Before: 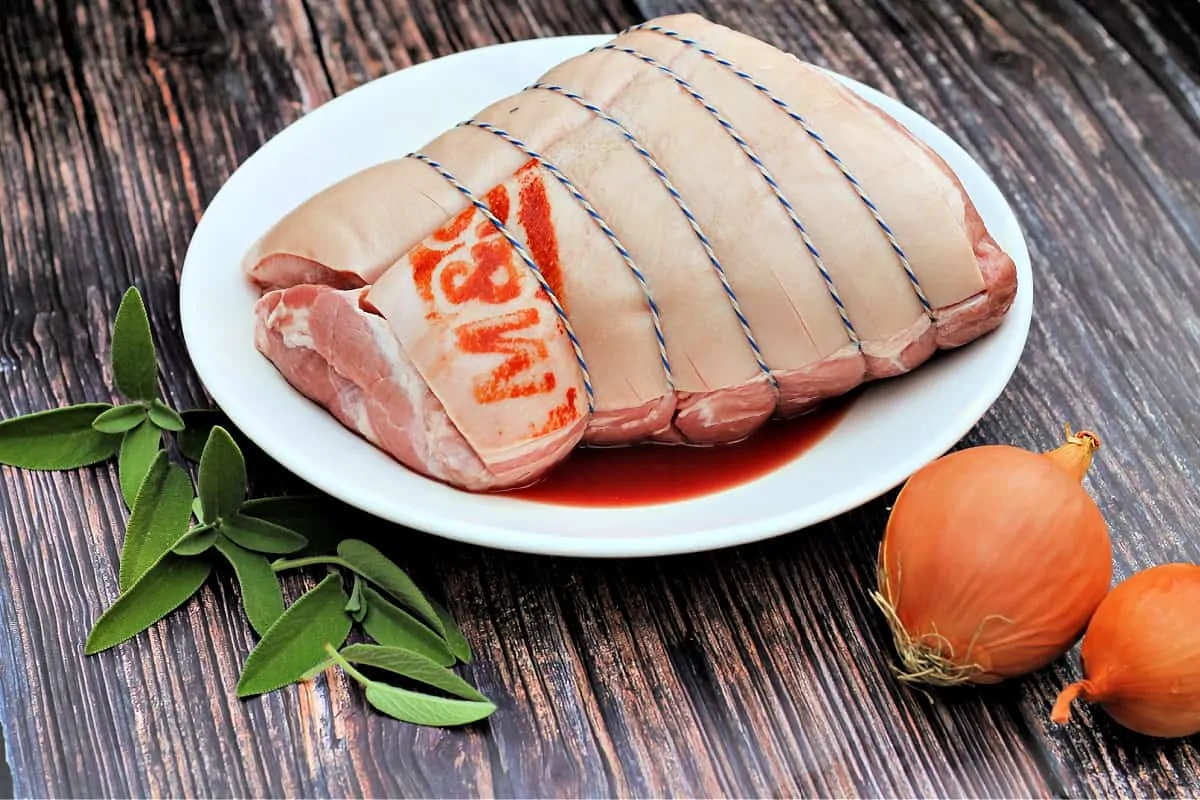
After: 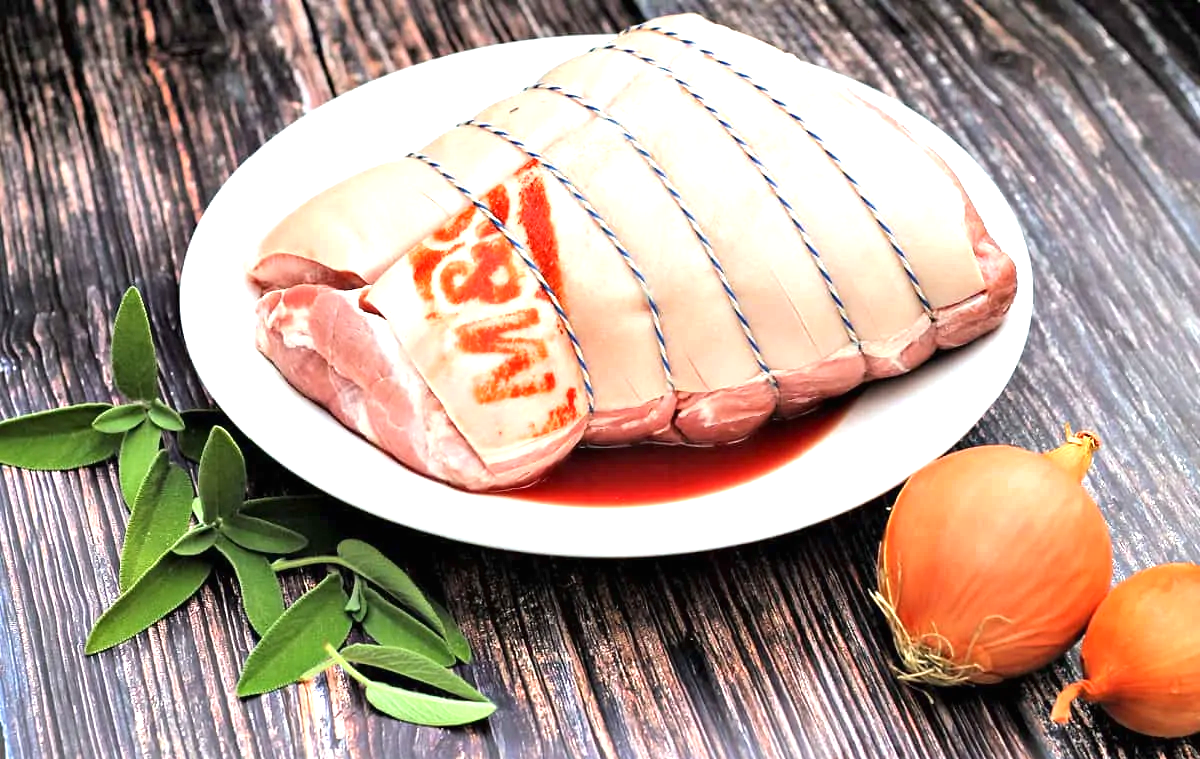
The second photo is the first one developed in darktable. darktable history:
exposure: black level correction 0, exposure 0.9 EV, compensate exposure bias true, compensate highlight preservation false
crop and rotate: top 0%, bottom 5.097%
